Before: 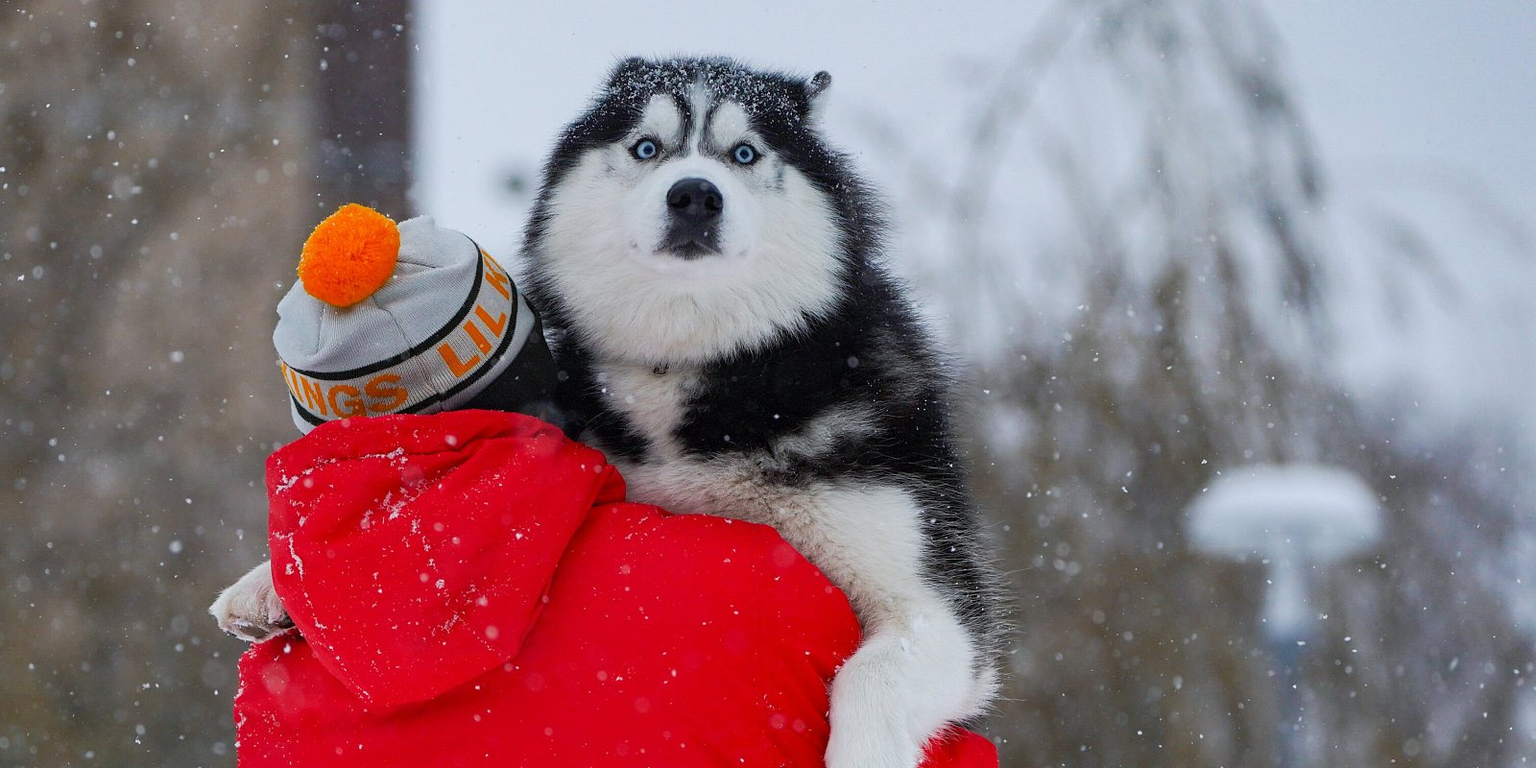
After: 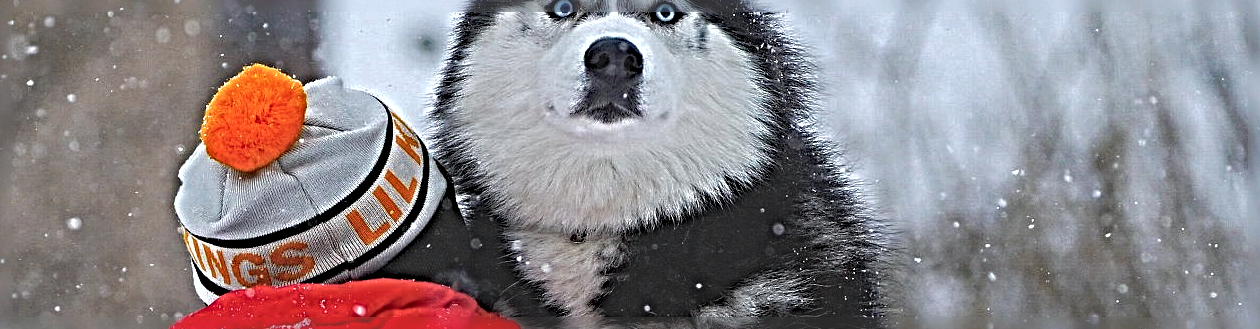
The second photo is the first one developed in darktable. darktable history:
shadows and highlights: on, module defaults
crop: left 6.883%, top 18.528%, right 14.339%, bottom 40.332%
exposure: black level correction -0.015, exposure -0.126 EV, compensate highlight preservation false
sharpen: radius 6.282, amount 1.802, threshold 0.05
tone equalizer: -8 EV -0.453 EV, -7 EV -0.4 EV, -6 EV -0.341 EV, -5 EV -0.229 EV, -3 EV 0.244 EV, -2 EV 0.343 EV, -1 EV 0.367 EV, +0 EV 0.421 EV, mask exposure compensation -0.494 EV
